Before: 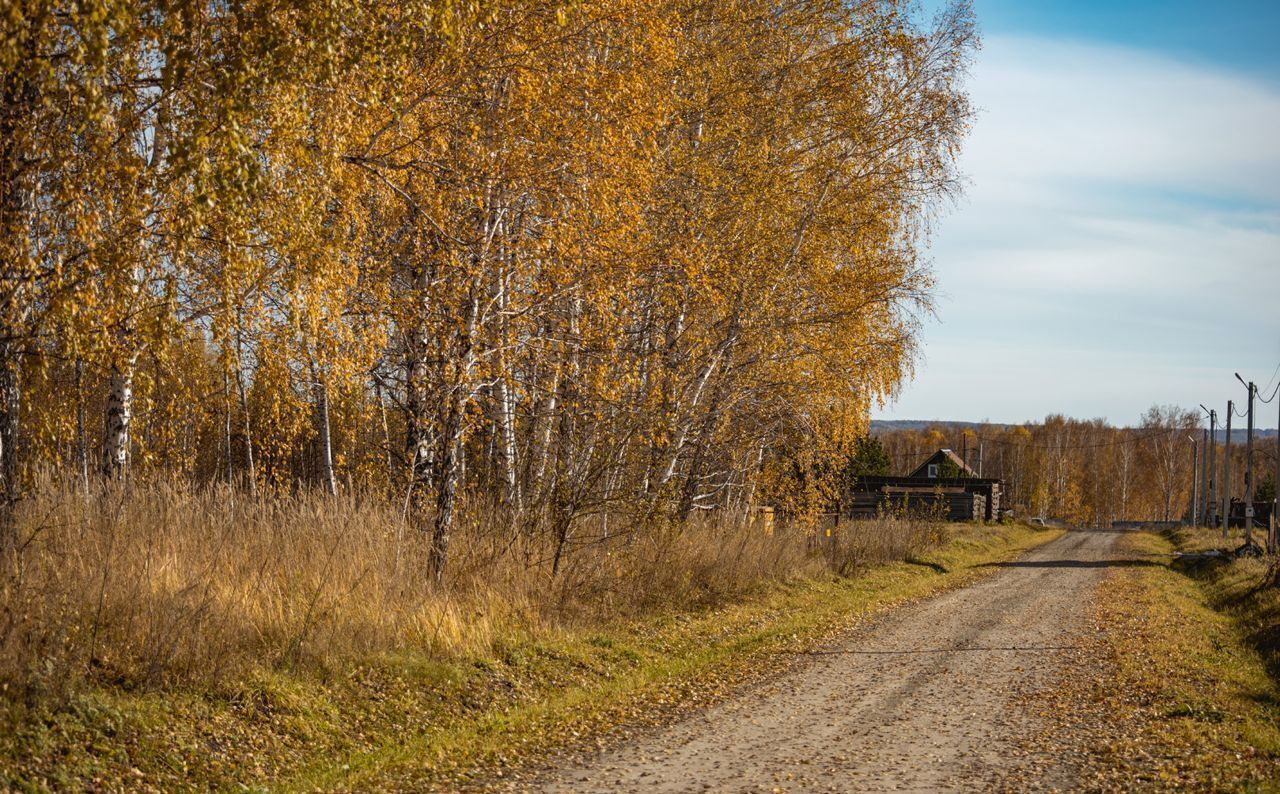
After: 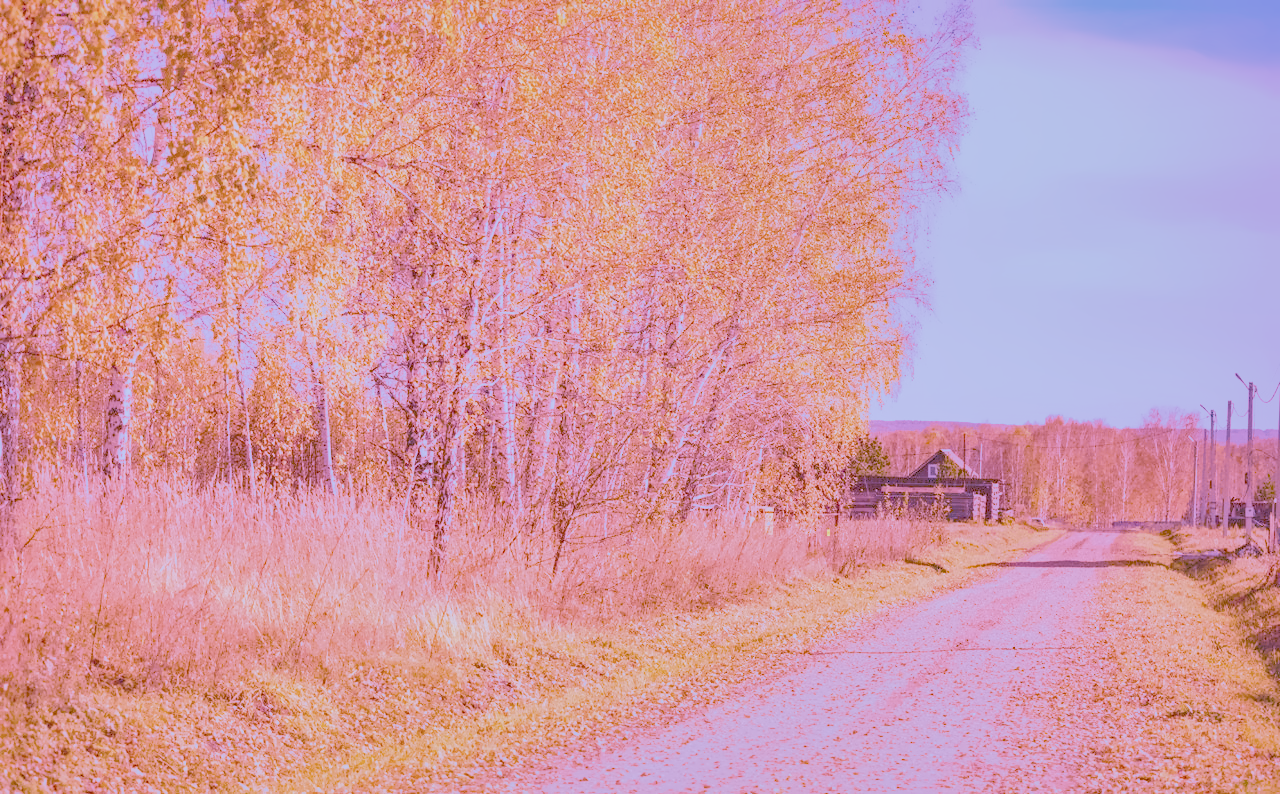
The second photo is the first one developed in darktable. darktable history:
local contrast: on, module defaults
color calibration: illuminant custom, x 0.39, y 0.392, temperature 3856.94 K
color balance rgb: on, module defaults
denoise (profiled): preserve shadows 1.52, scattering 0.002, a [-1, 0, 0], compensate highlight preservation false
exposure: black level correction 0, exposure 0.7 EV, compensate exposure bias true, compensate highlight preservation false
filmic rgb: black relative exposure -7.15 EV, white relative exposure 5.36 EV, hardness 3.02
haze removal: compatibility mode true, adaptive false
highlight reconstruction: on, module defaults
lens correction: scale 1.01, crop 1, focal 85, aperture 4.5, distance 2.07, camera "Canon EOS RP", lens "Canon RF 85mm F2 MACRO IS STM"
white balance: red 2.229, blue 1.46
velvia: on, module defaults
shadows and highlights: on, module defaults
